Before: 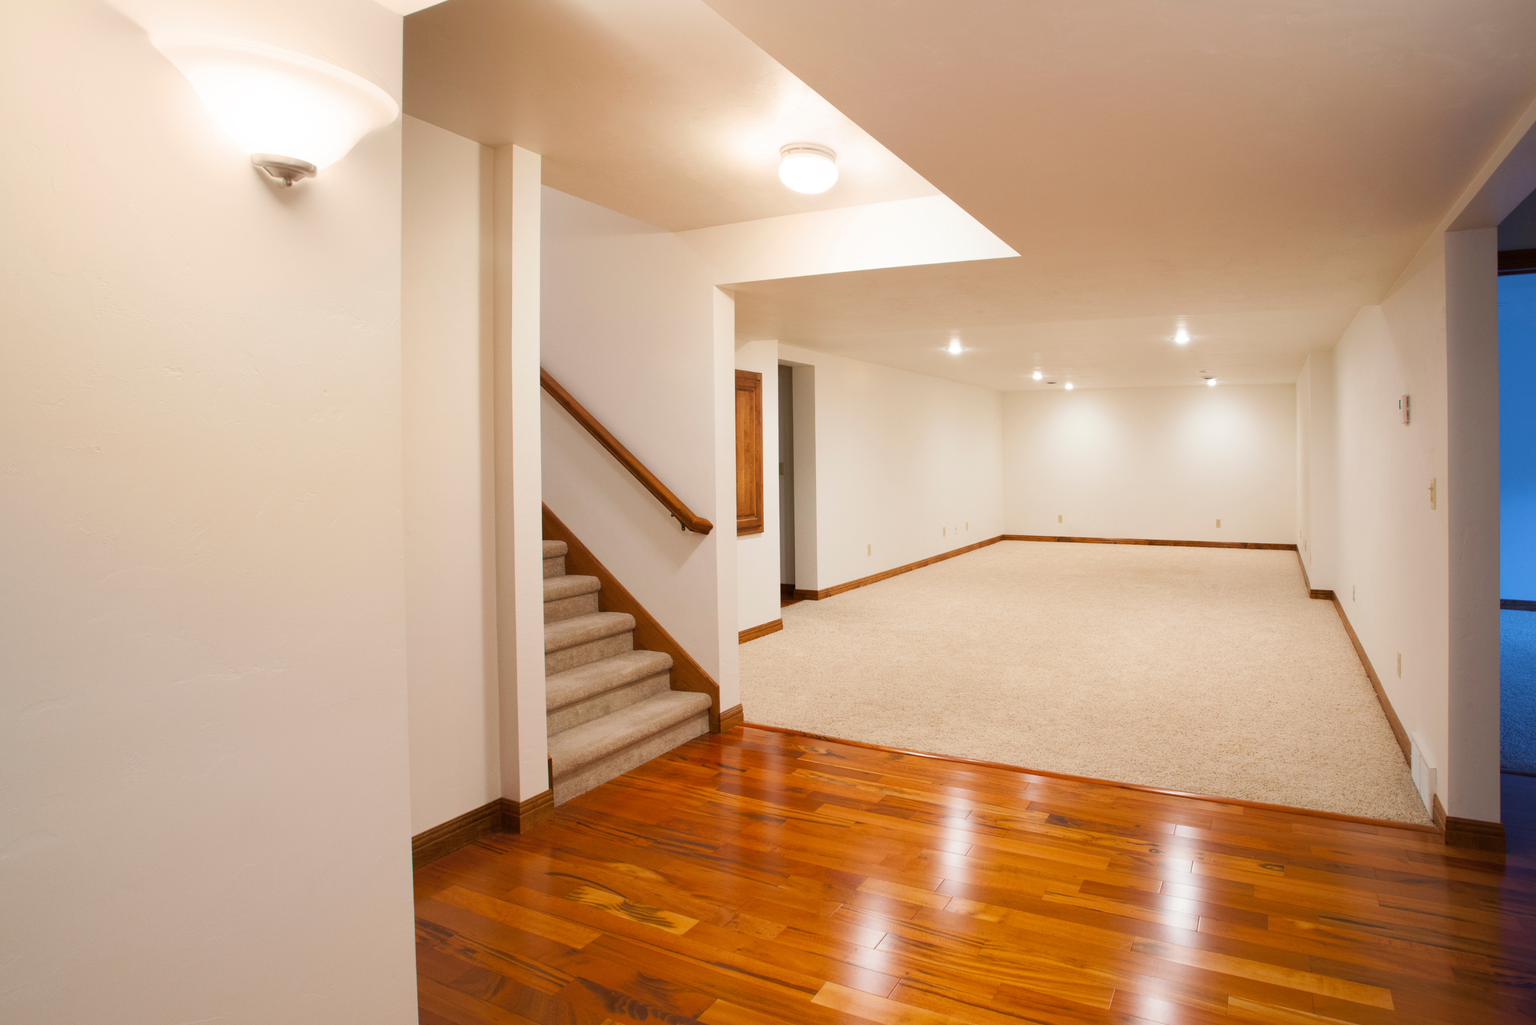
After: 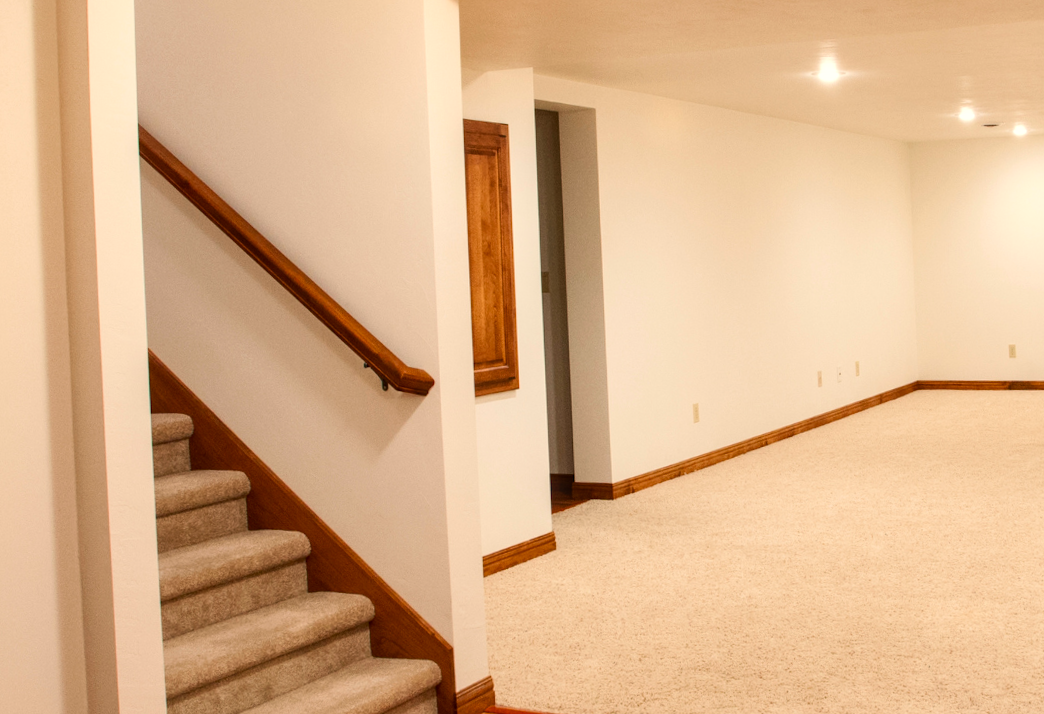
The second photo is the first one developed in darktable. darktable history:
white balance: red 1.045, blue 0.932
crop: left 30%, top 30%, right 30%, bottom 30%
local contrast: on, module defaults
rotate and perspective: rotation -1.77°, lens shift (horizontal) 0.004, automatic cropping off
contrast brightness saturation: contrast 0.15, brightness -0.01, saturation 0.1
